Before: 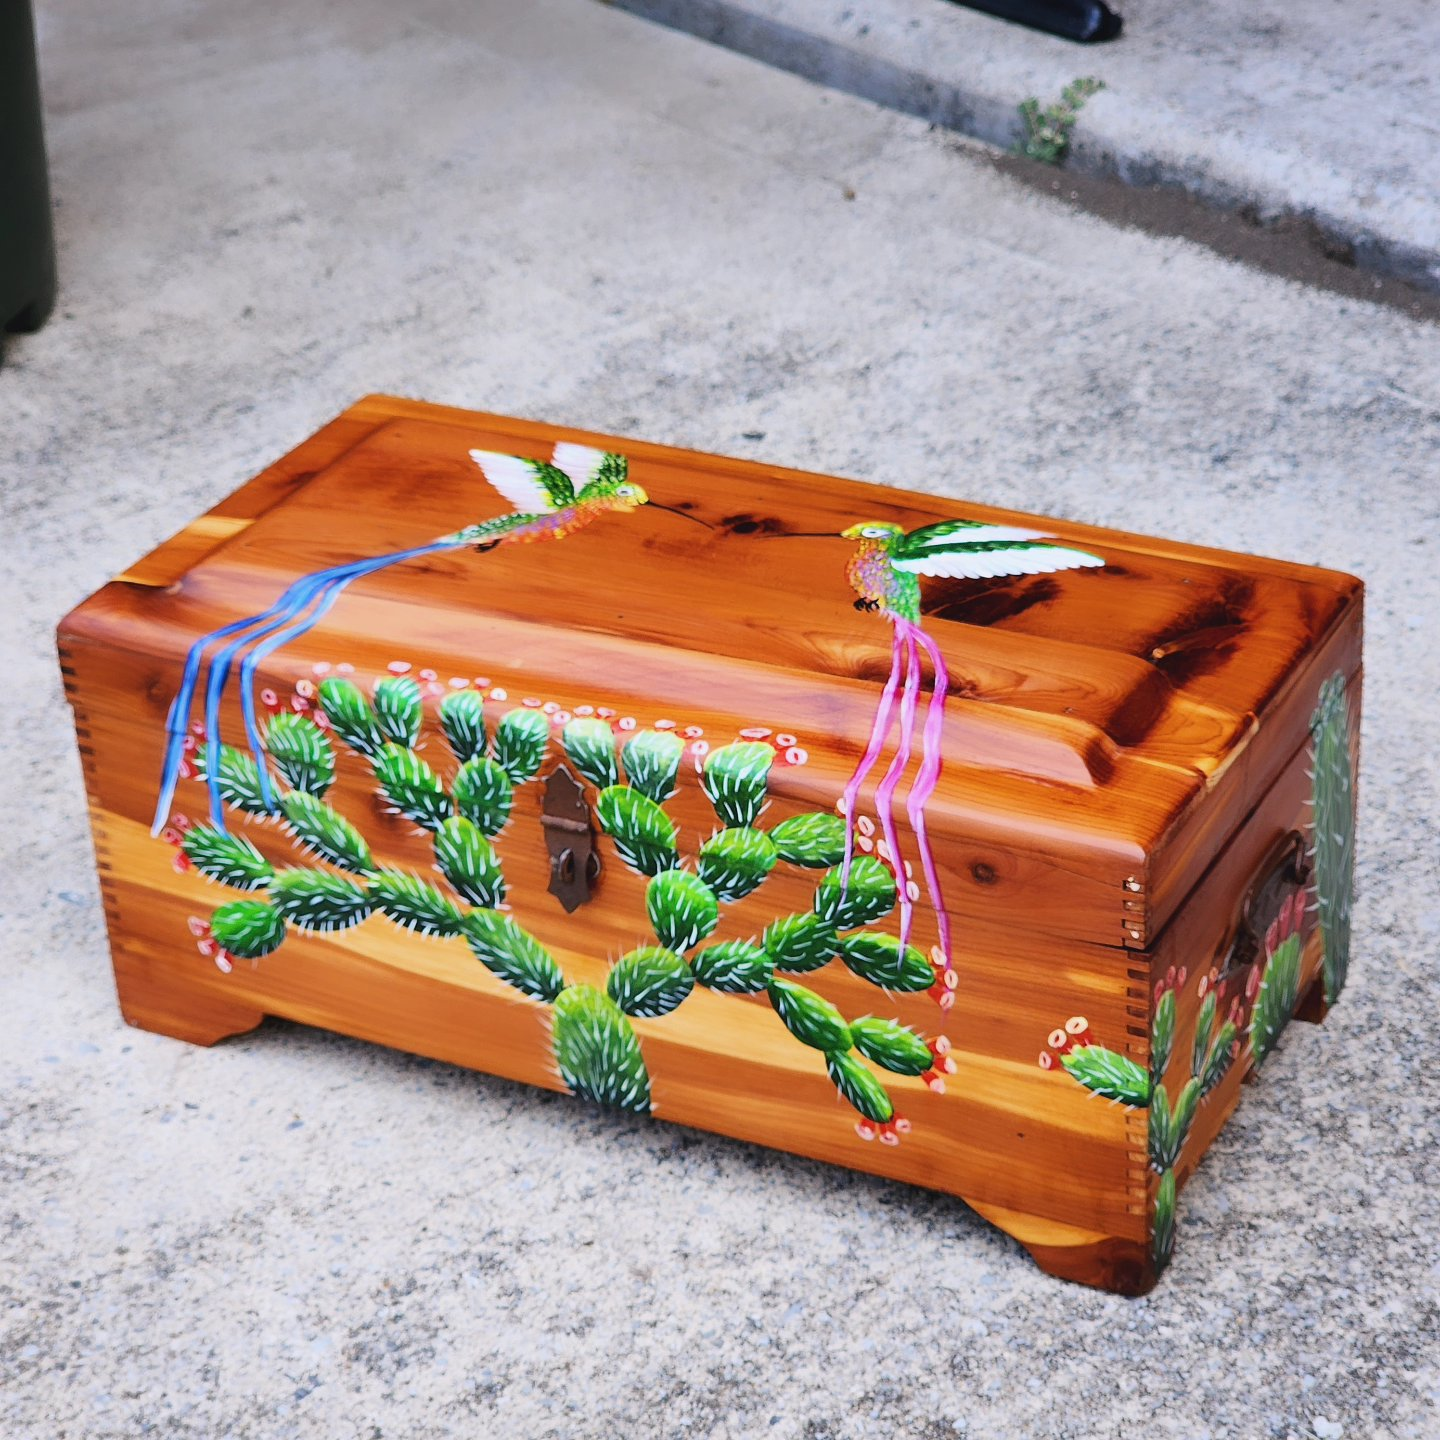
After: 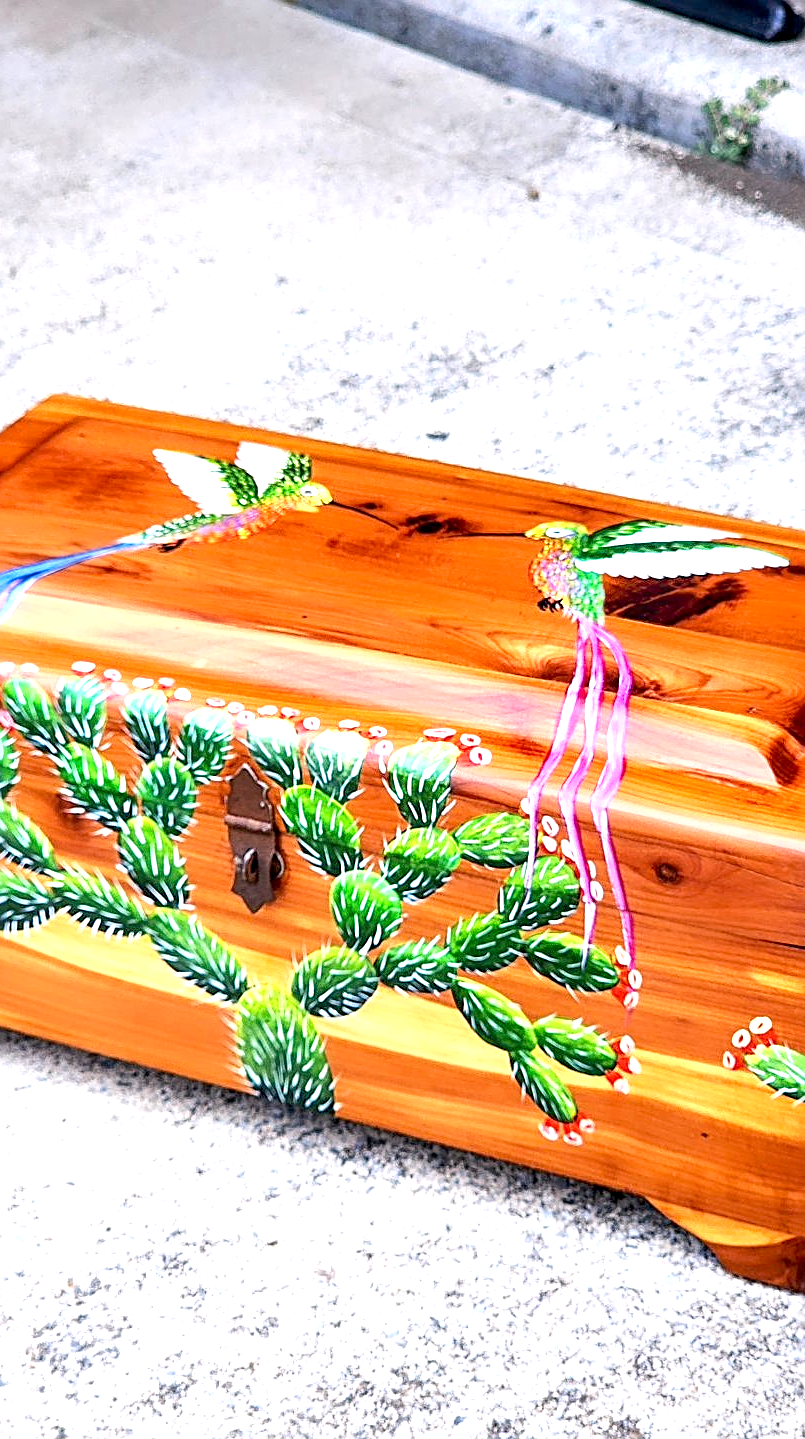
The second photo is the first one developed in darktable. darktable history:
exposure: black level correction 0.008, exposure 0.967 EV, compensate exposure bias true, compensate highlight preservation false
sharpen: radius 2.558, amount 0.643
crop: left 21.984%, right 22.086%, bottom 0.009%
local contrast: on, module defaults
